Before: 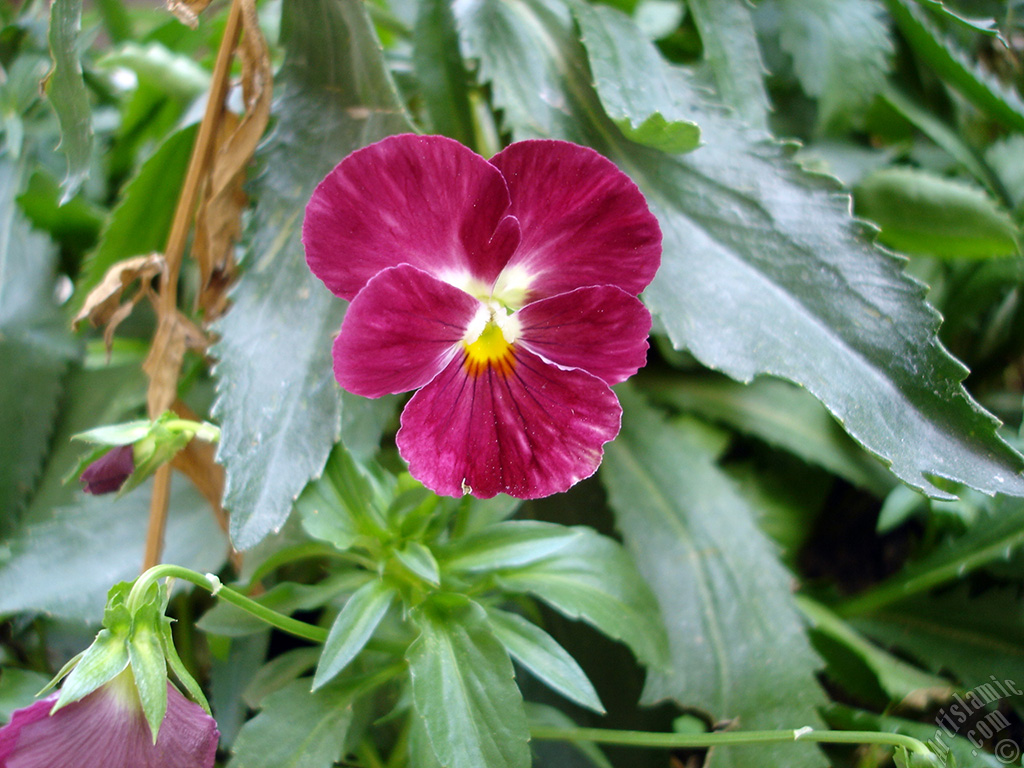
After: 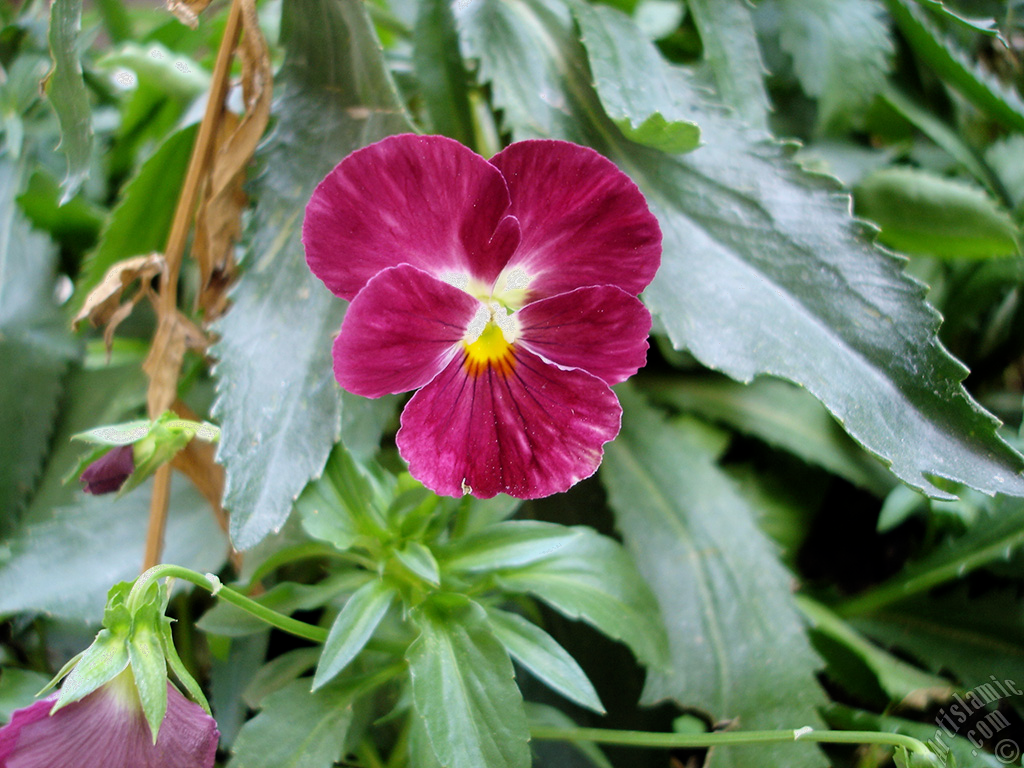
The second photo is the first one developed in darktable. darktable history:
filmic rgb: middle gray luminance 18.36%, black relative exposure -11.43 EV, white relative exposure 2.57 EV, threshold 2.99 EV, target black luminance 0%, hardness 8.35, latitude 98.26%, contrast 1.083, shadows ↔ highlights balance 0.627%, enable highlight reconstruction true
